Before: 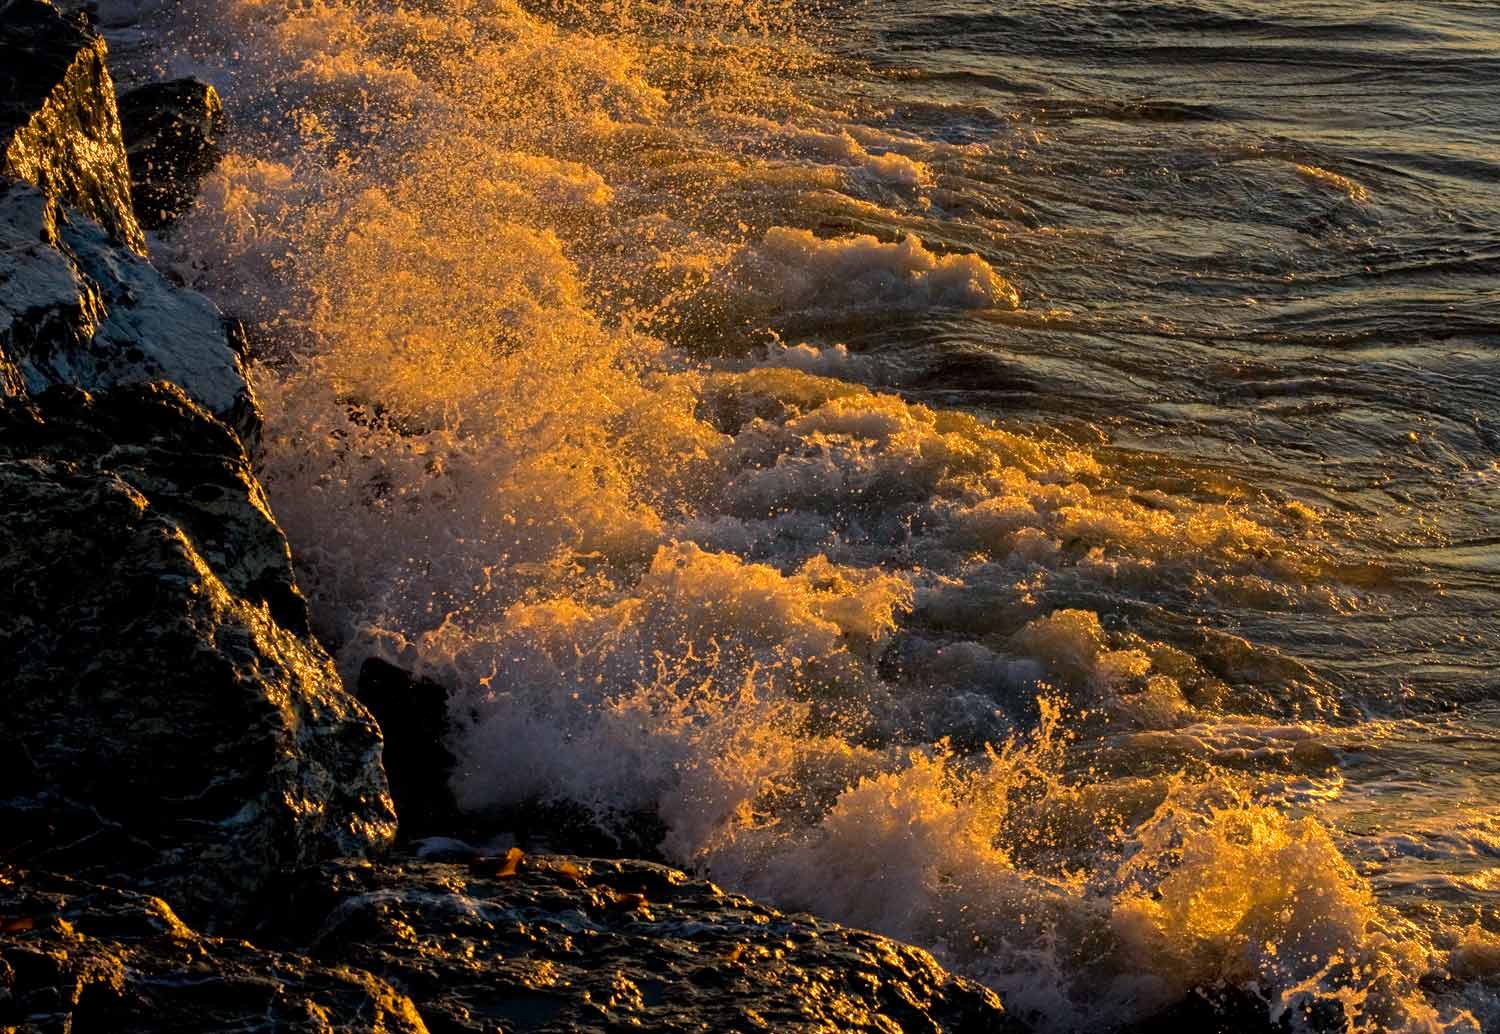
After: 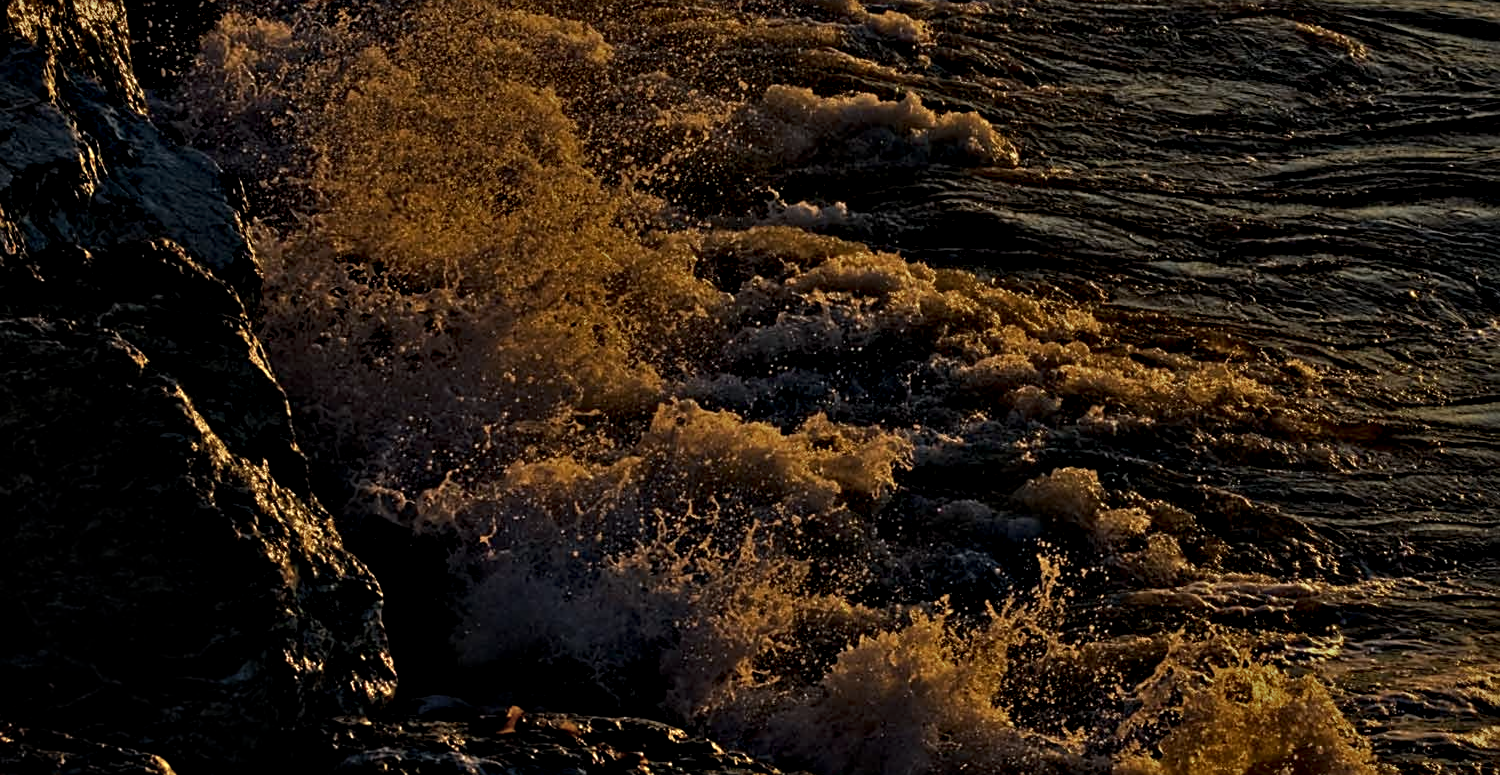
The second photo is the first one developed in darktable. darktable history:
sharpen: on, module defaults
exposure: exposure -2.446 EV, compensate highlight preservation false
crop: top 13.819%, bottom 11.169%
contrast equalizer: octaves 7, y [[0.48, 0.654, 0.731, 0.706, 0.772, 0.382], [0.55 ×6], [0 ×6], [0 ×6], [0 ×6]]
